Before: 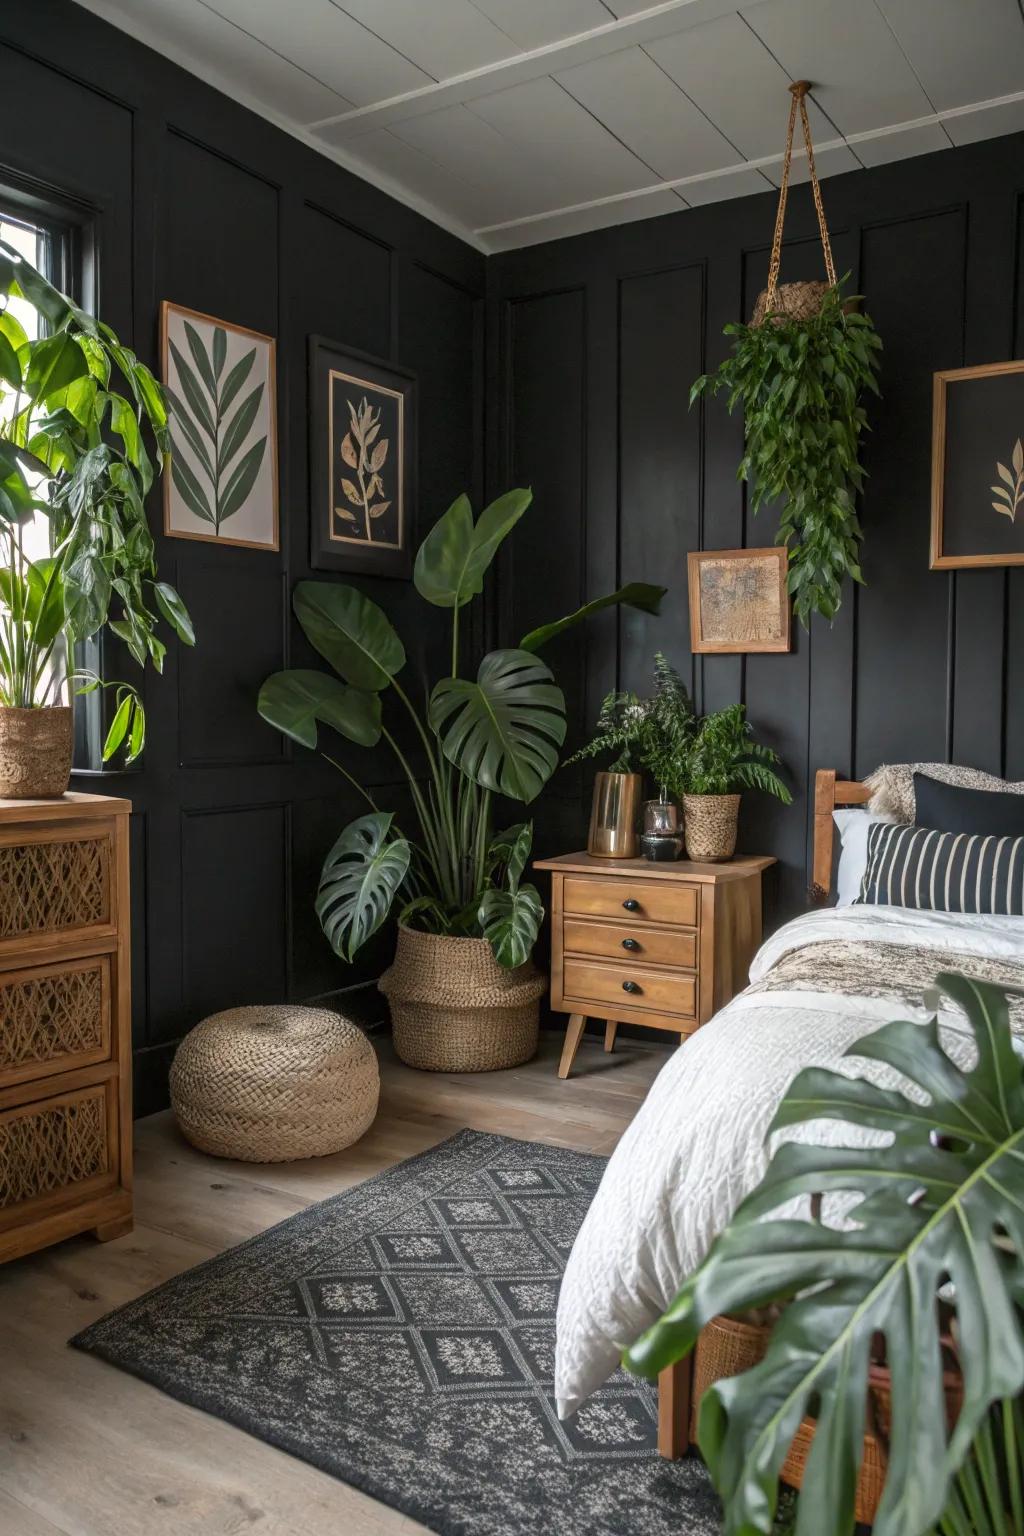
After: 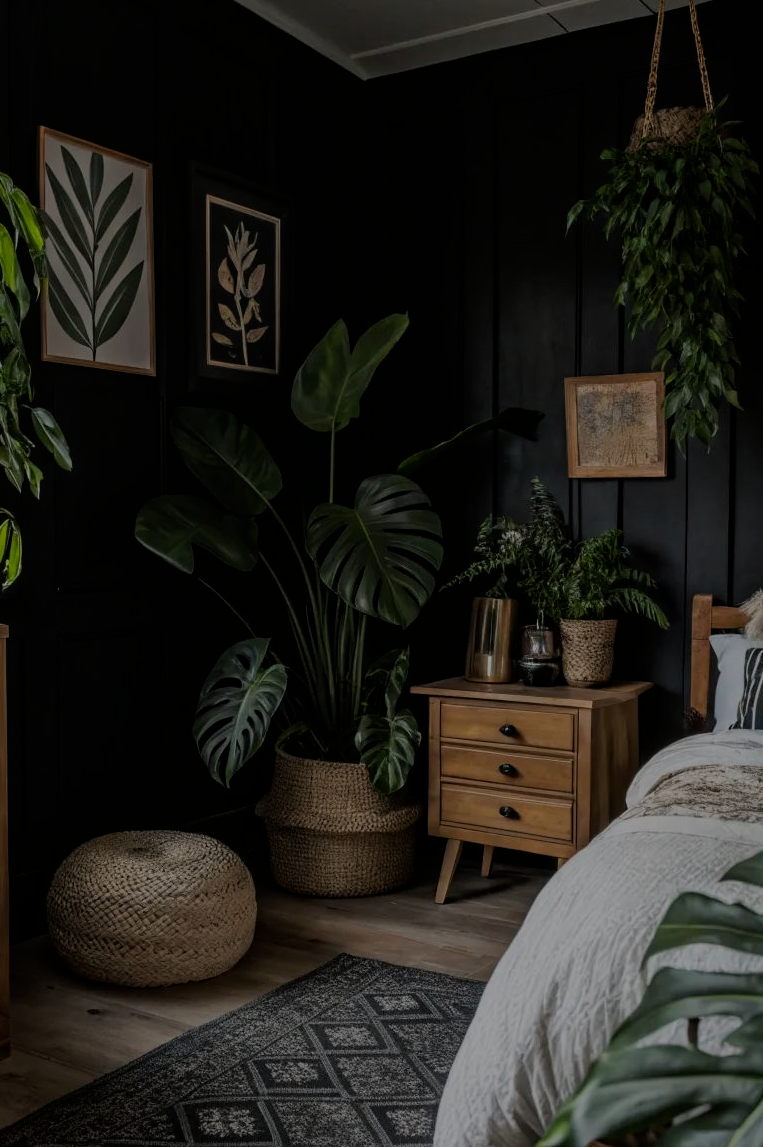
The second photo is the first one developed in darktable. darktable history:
haze removal: compatibility mode true, adaptive false
crop and rotate: left 12.064%, top 11.458%, right 13.368%, bottom 13.839%
filmic rgb: black relative exposure -7.65 EV, white relative exposure 4.56 EV, hardness 3.61
exposure: exposure -1.504 EV, compensate highlight preservation false
